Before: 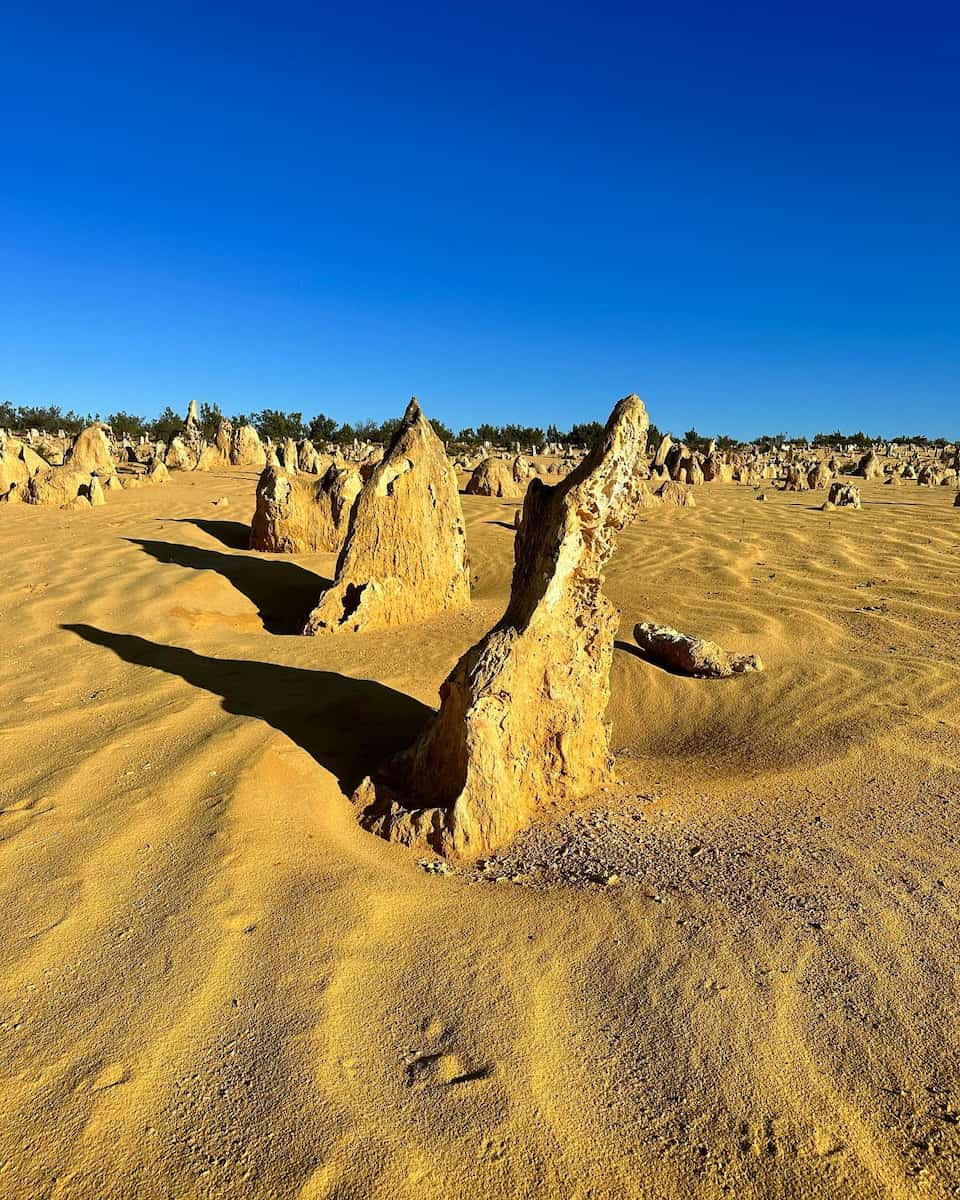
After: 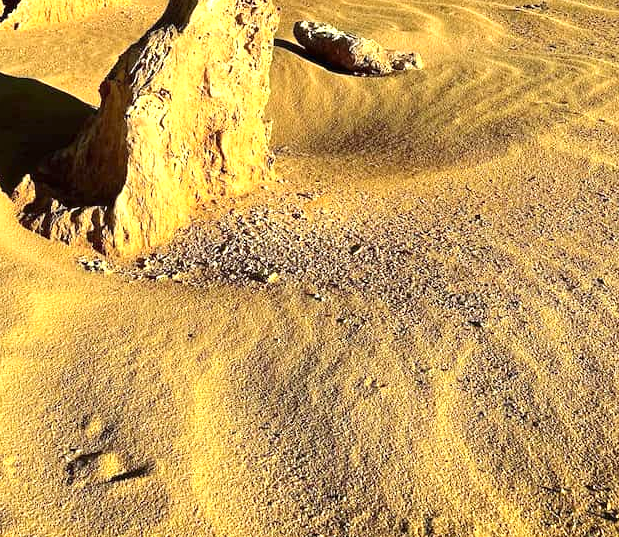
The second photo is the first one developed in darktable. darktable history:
crop and rotate: left 35.509%, top 50.238%, bottom 4.934%
white balance: emerald 1
exposure: black level correction 0, exposure 0.68 EV, compensate exposure bias true, compensate highlight preservation false
